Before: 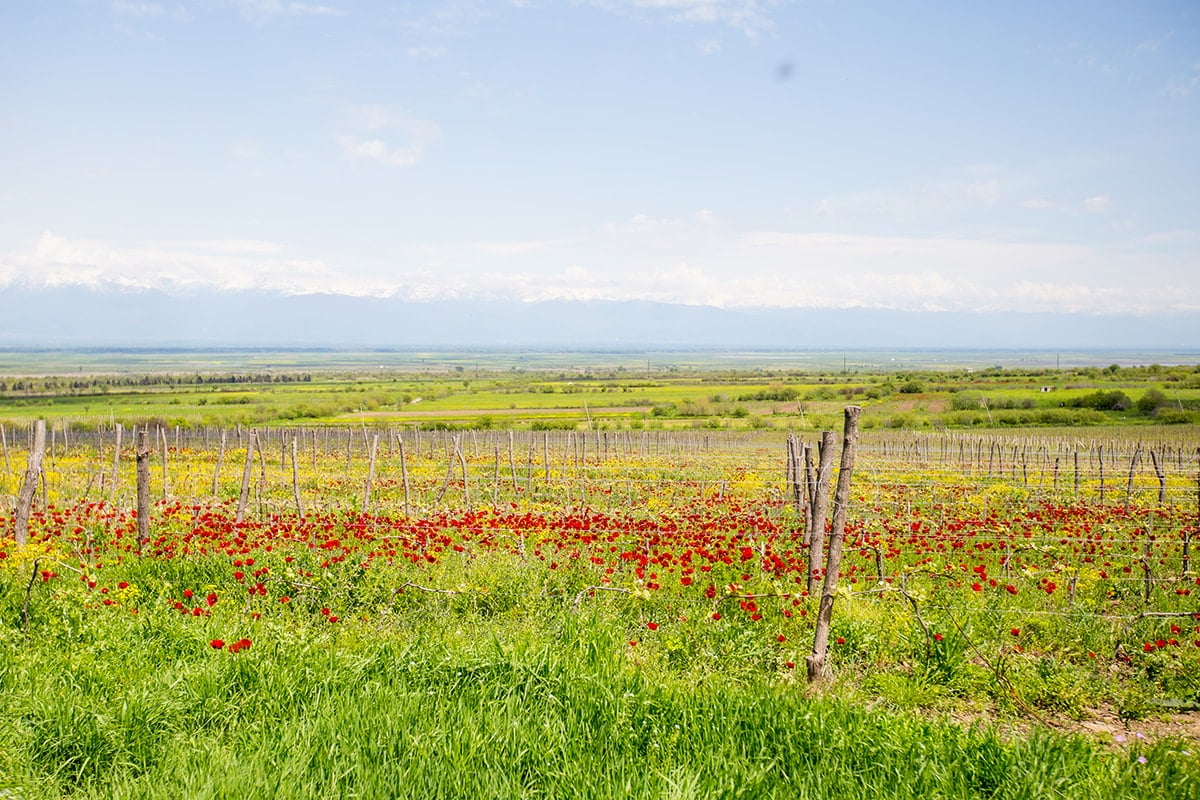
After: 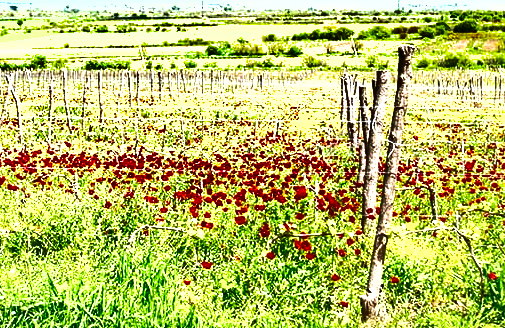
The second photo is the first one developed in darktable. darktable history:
crop: left 37.221%, top 45.169%, right 20.63%, bottom 13.777%
shadows and highlights: radius 171.16, shadows 27, white point adjustment 3.13, highlights -67.95, soften with gaussian
color calibration: illuminant Planckian (black body), x 0.368, y 0.361, temperature 4275.92 K
exposure: black level correction 0, exposure 1.2 EV, compensate highlight preservation false
